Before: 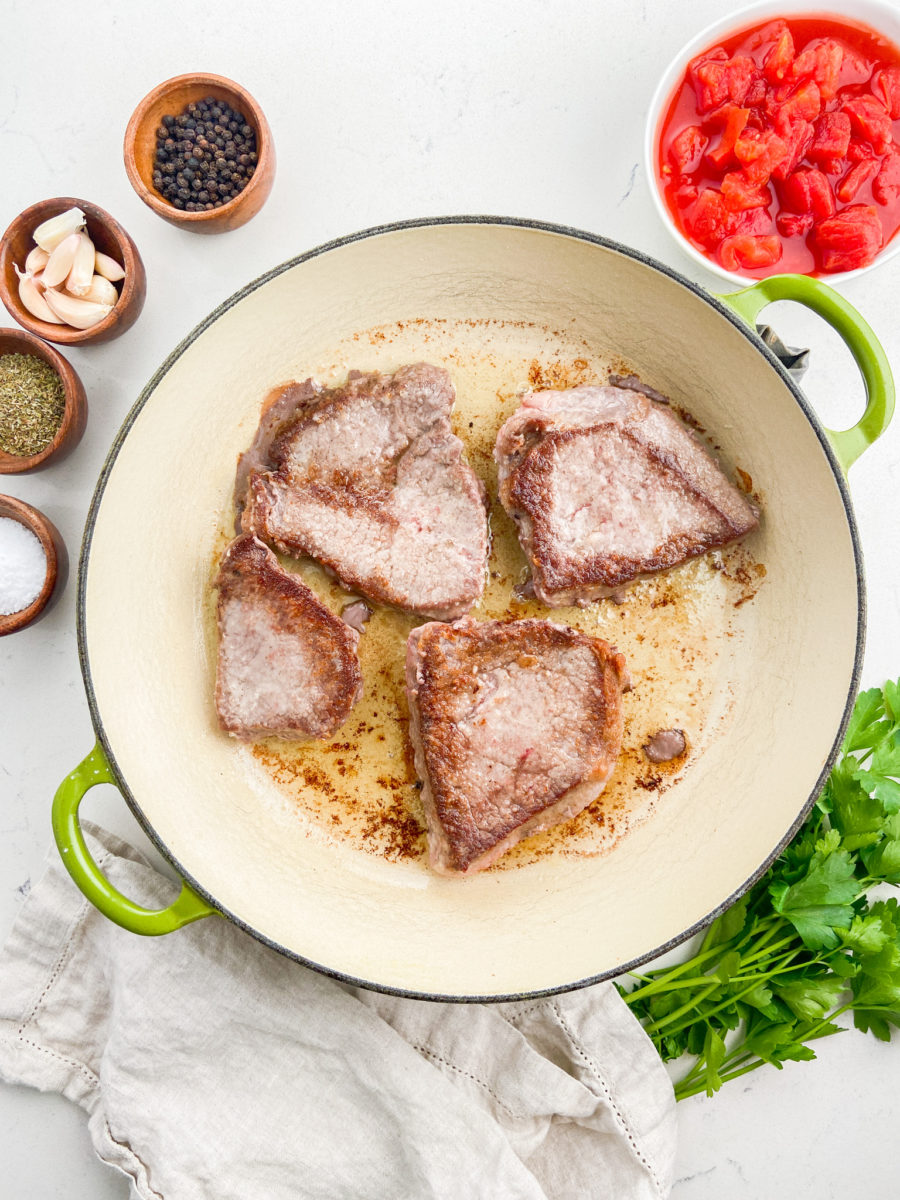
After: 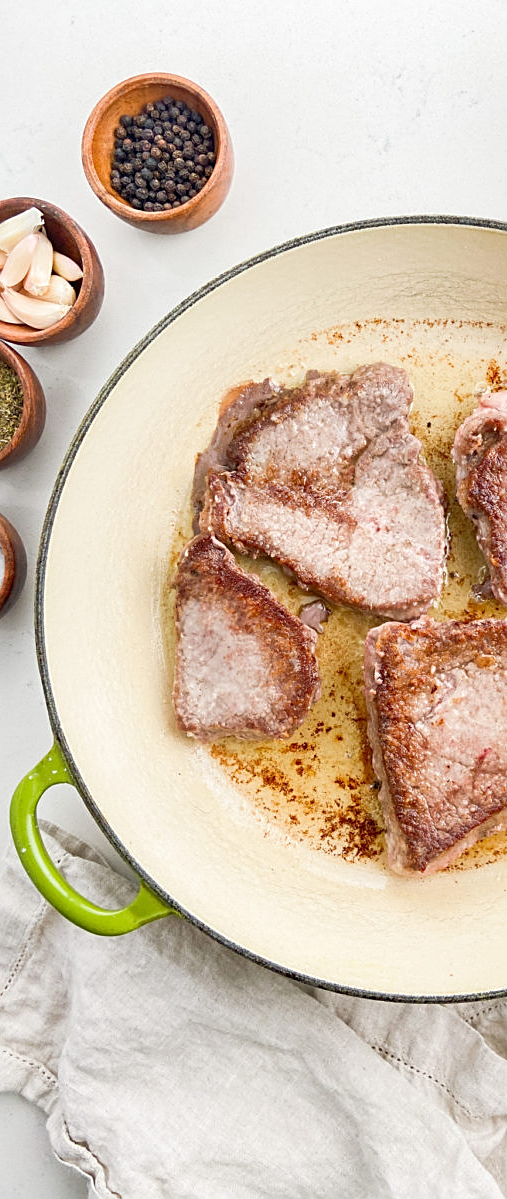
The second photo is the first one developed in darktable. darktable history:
crop: left 4.744%, right 38.88%
sharpen: on, module defaults
exposure: compensate exposure bias true, compensate highlight preservation false
